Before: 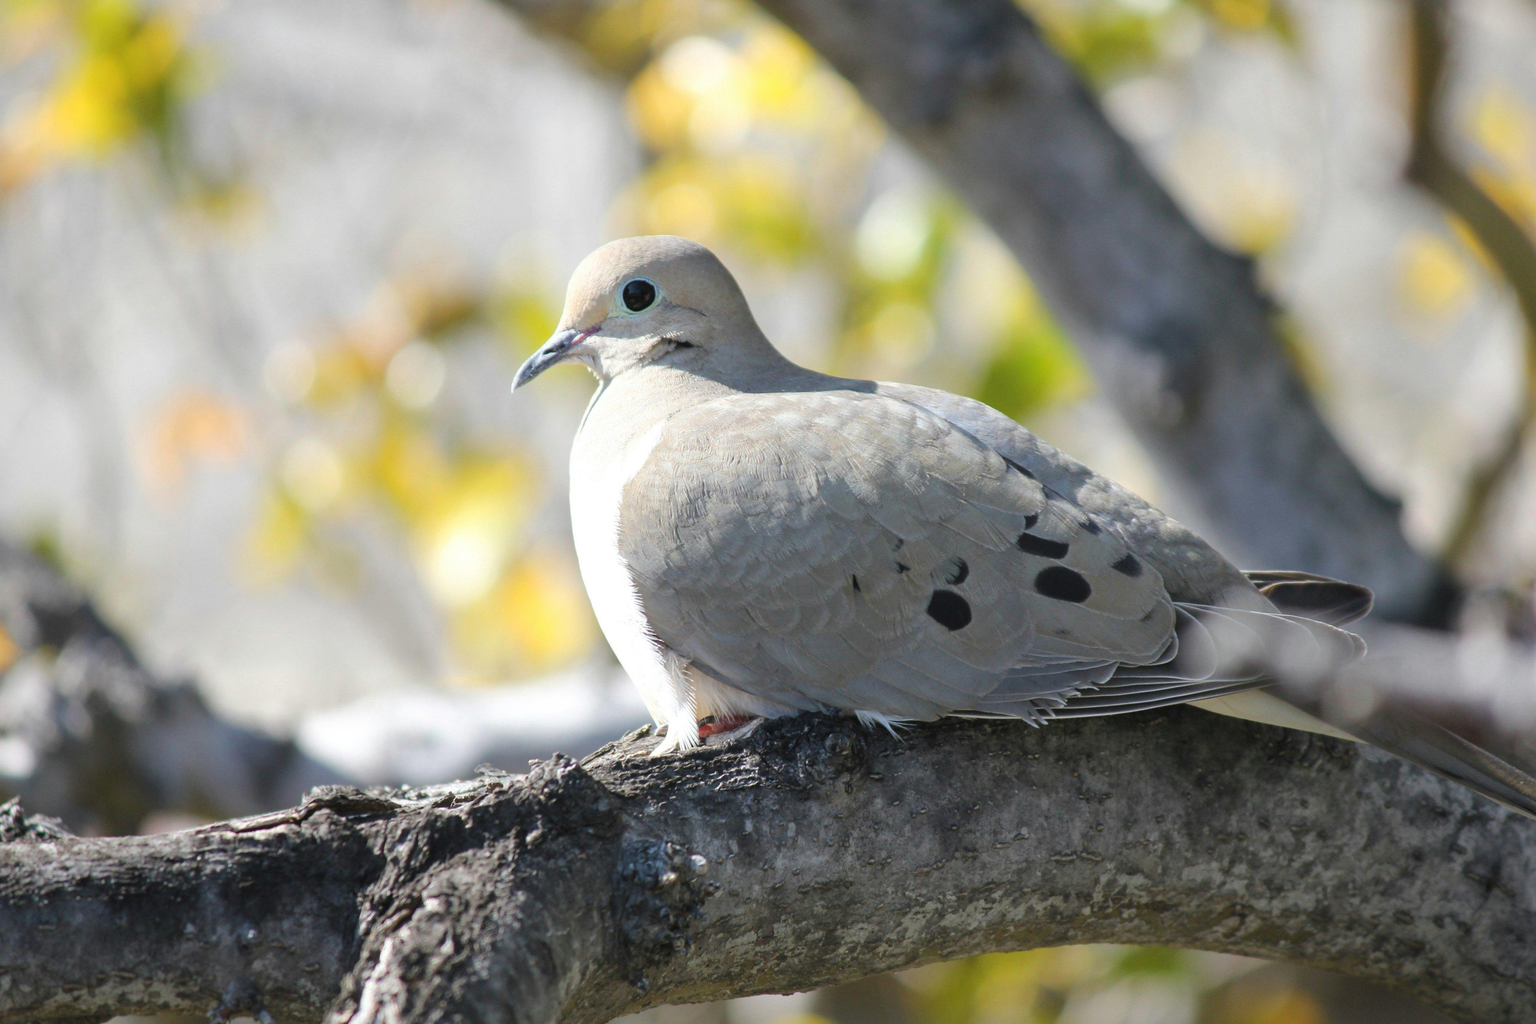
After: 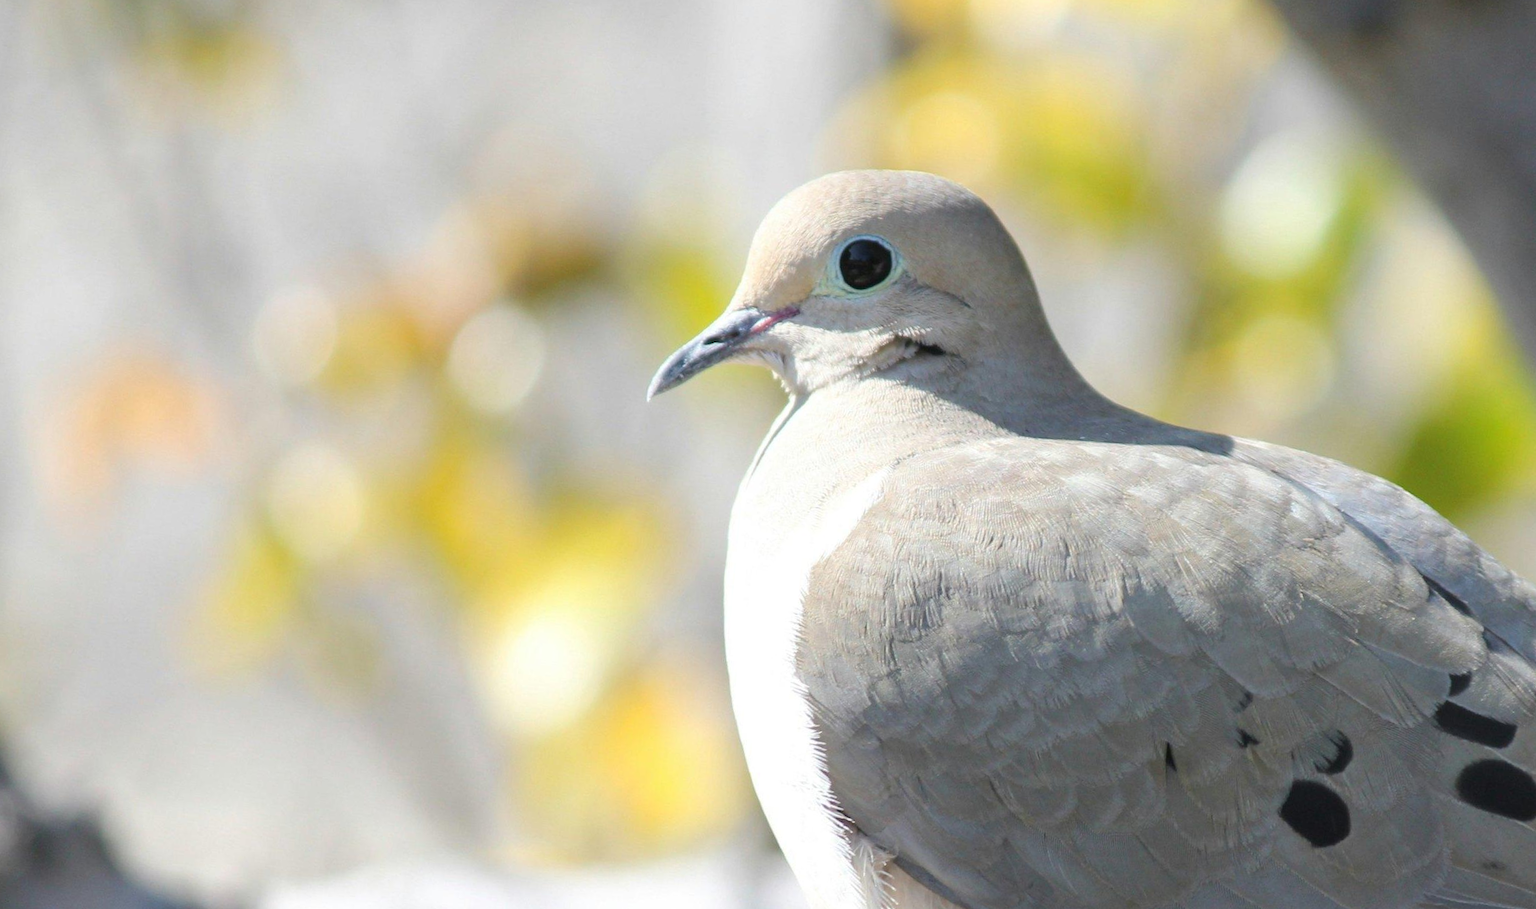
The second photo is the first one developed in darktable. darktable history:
crop and rotate: angle -5.27°, left 2.26%, top 6.659%, right 27.214%, bottom 30.653%
